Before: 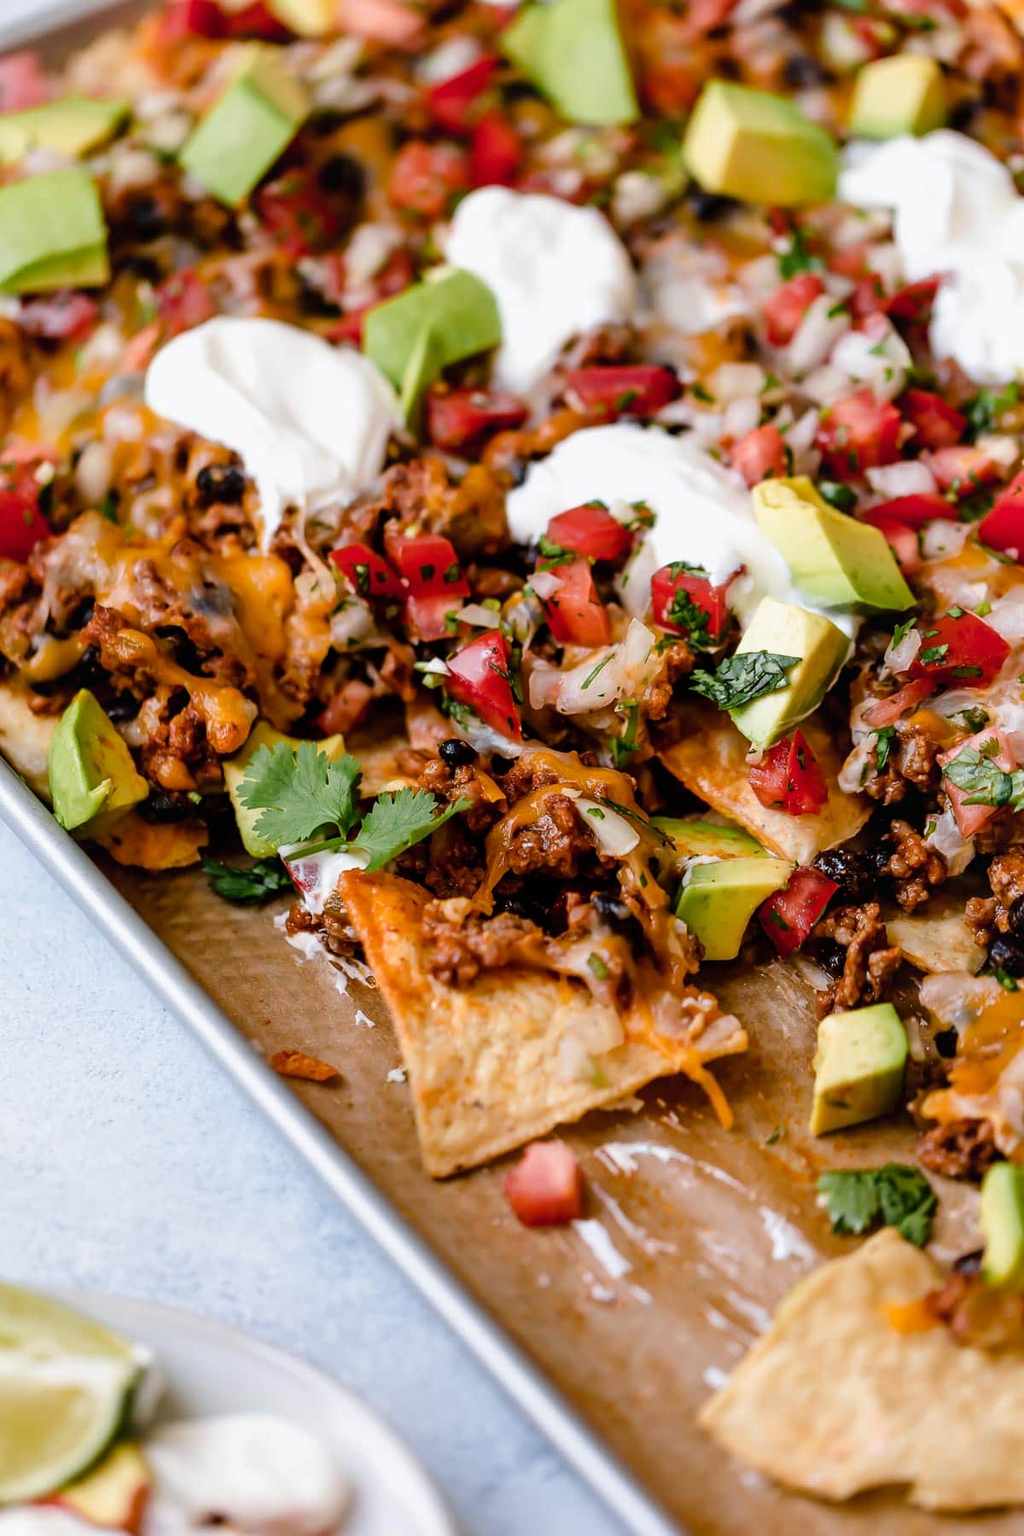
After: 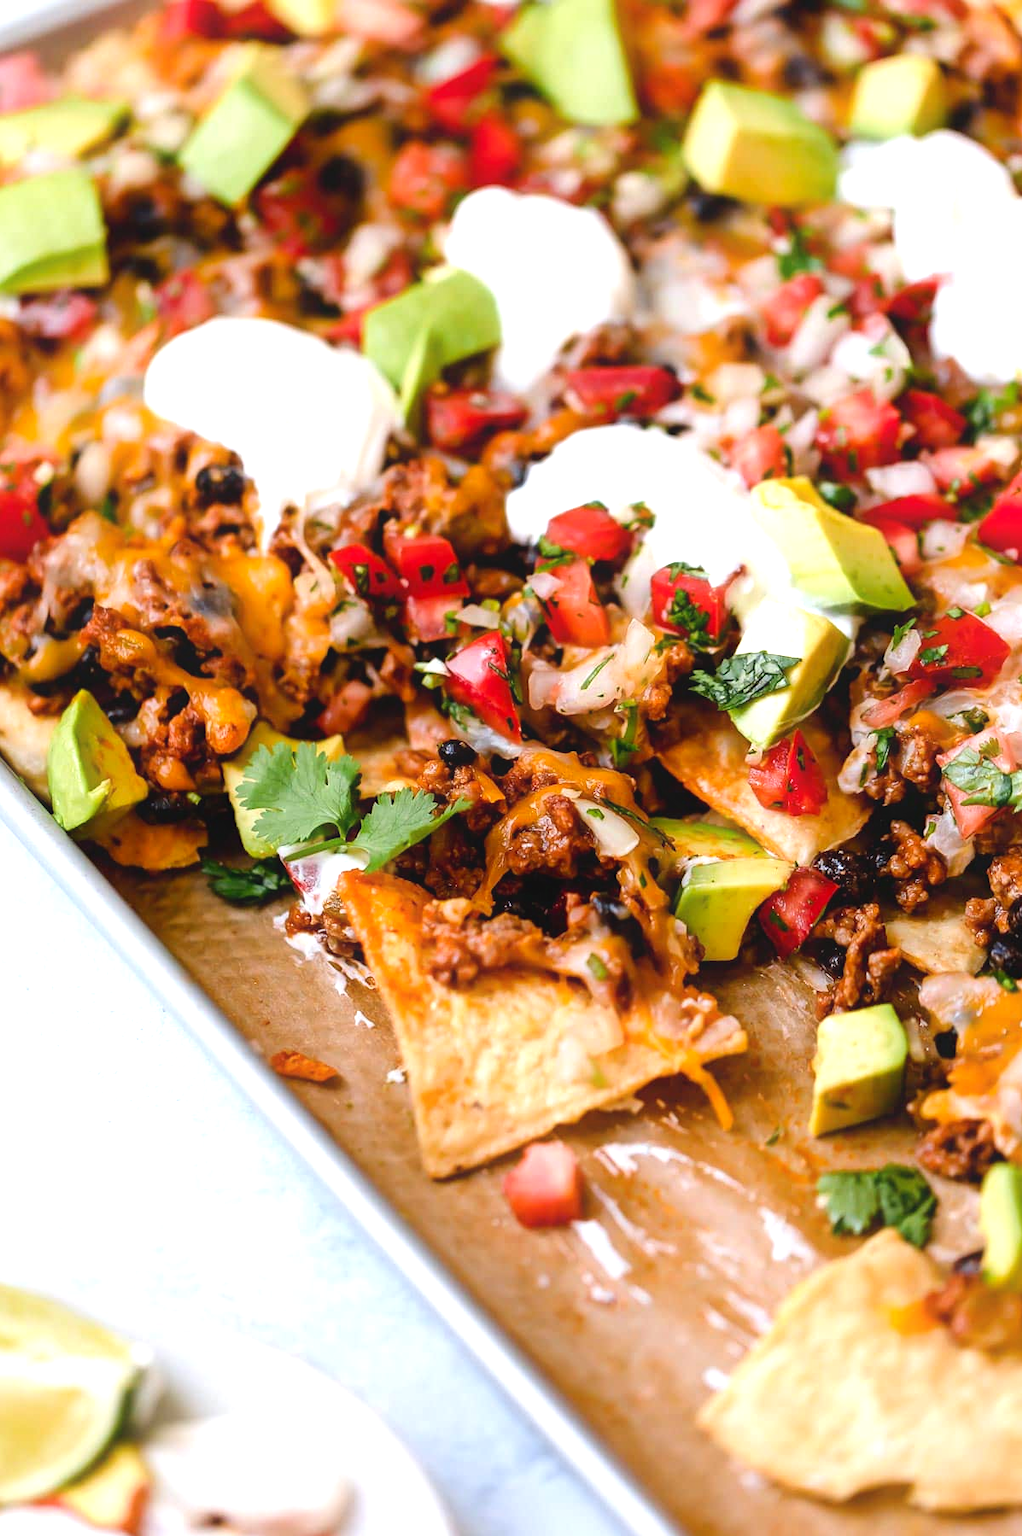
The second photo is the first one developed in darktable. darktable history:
exposure: black level correction 0, exposure 0.7 EV, compensate highlight preservation false
contrast equalizer: octaves 7, y [[0.535, 0.543, 0.548, 0.548, 0.542, 0.532], [0.5 ×6], [0.5 ×6], [0 ×6], [0 ×6]], mix -0.999
crop and rotate: left 0.147%, bottom 0.002%
